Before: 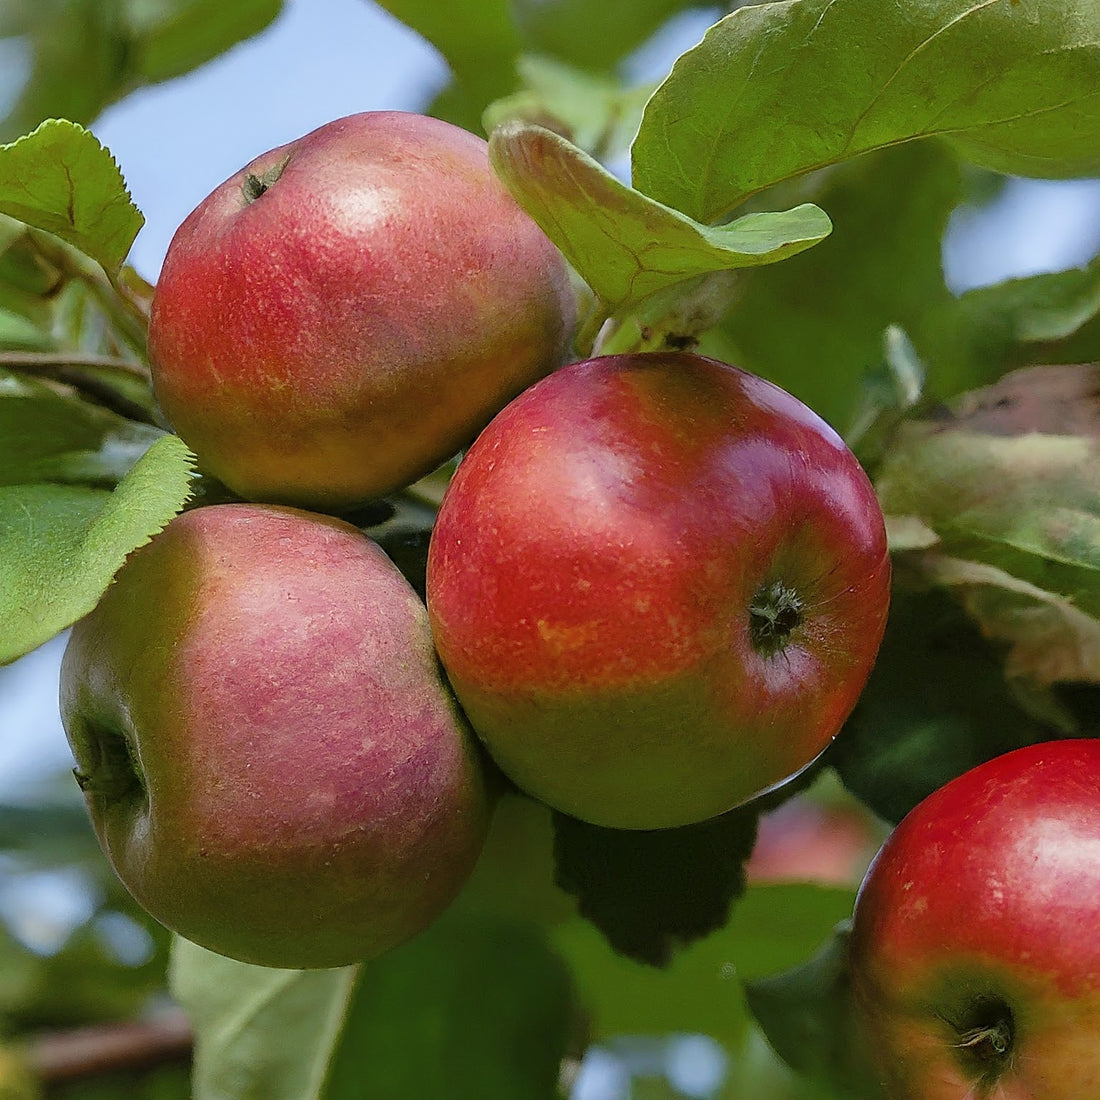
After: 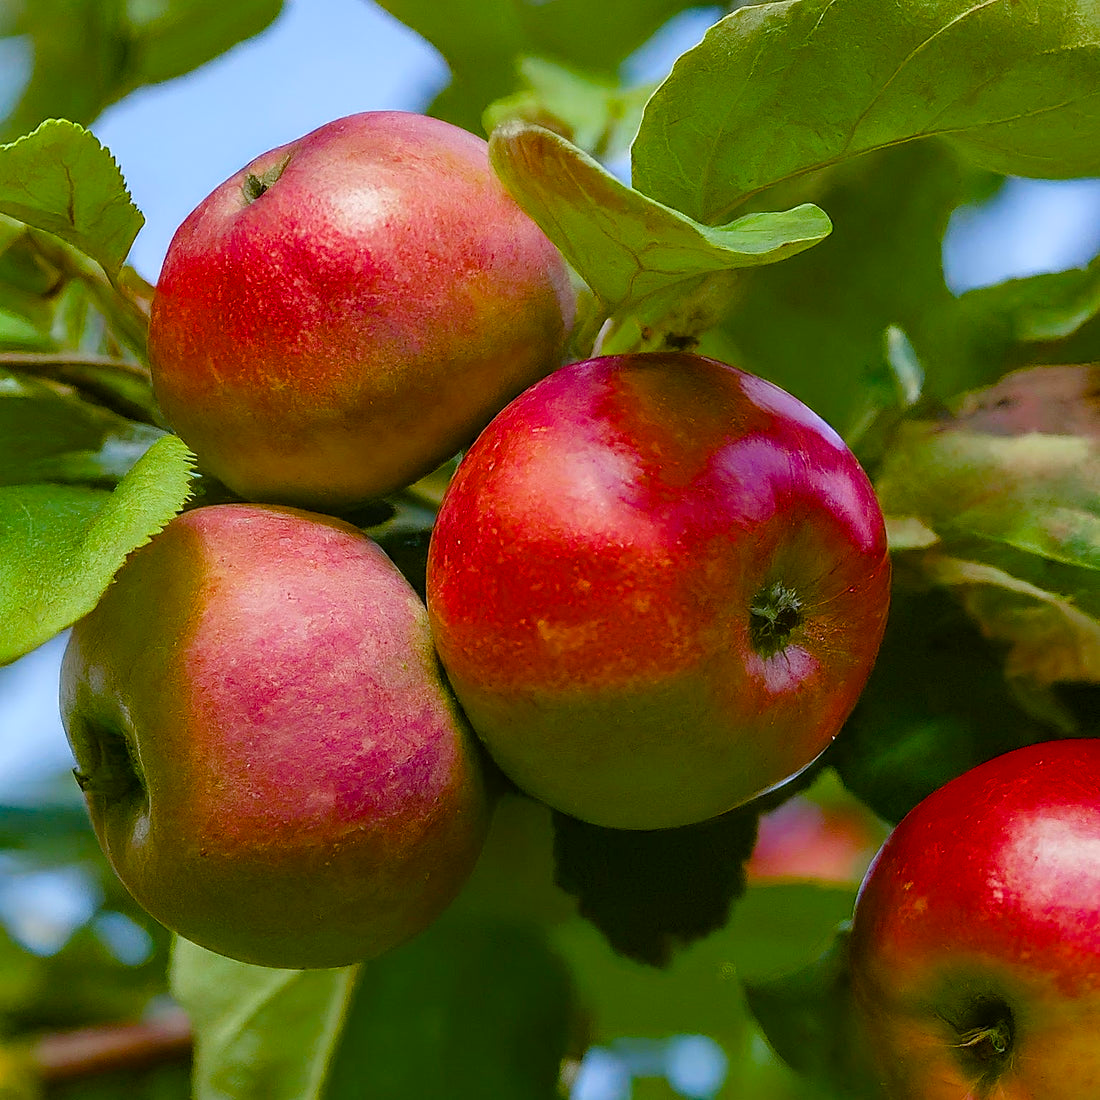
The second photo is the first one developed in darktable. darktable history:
color balance rgb: shadows lift › chroma 0.783%, shadows lift › hue 111.12°, perceptual saturation grading › global saturation 20%, perceptual saturation grading › highlights -25.253%, perceptual saturation grading › shadows 49.665%, global vibrance 50.522%
